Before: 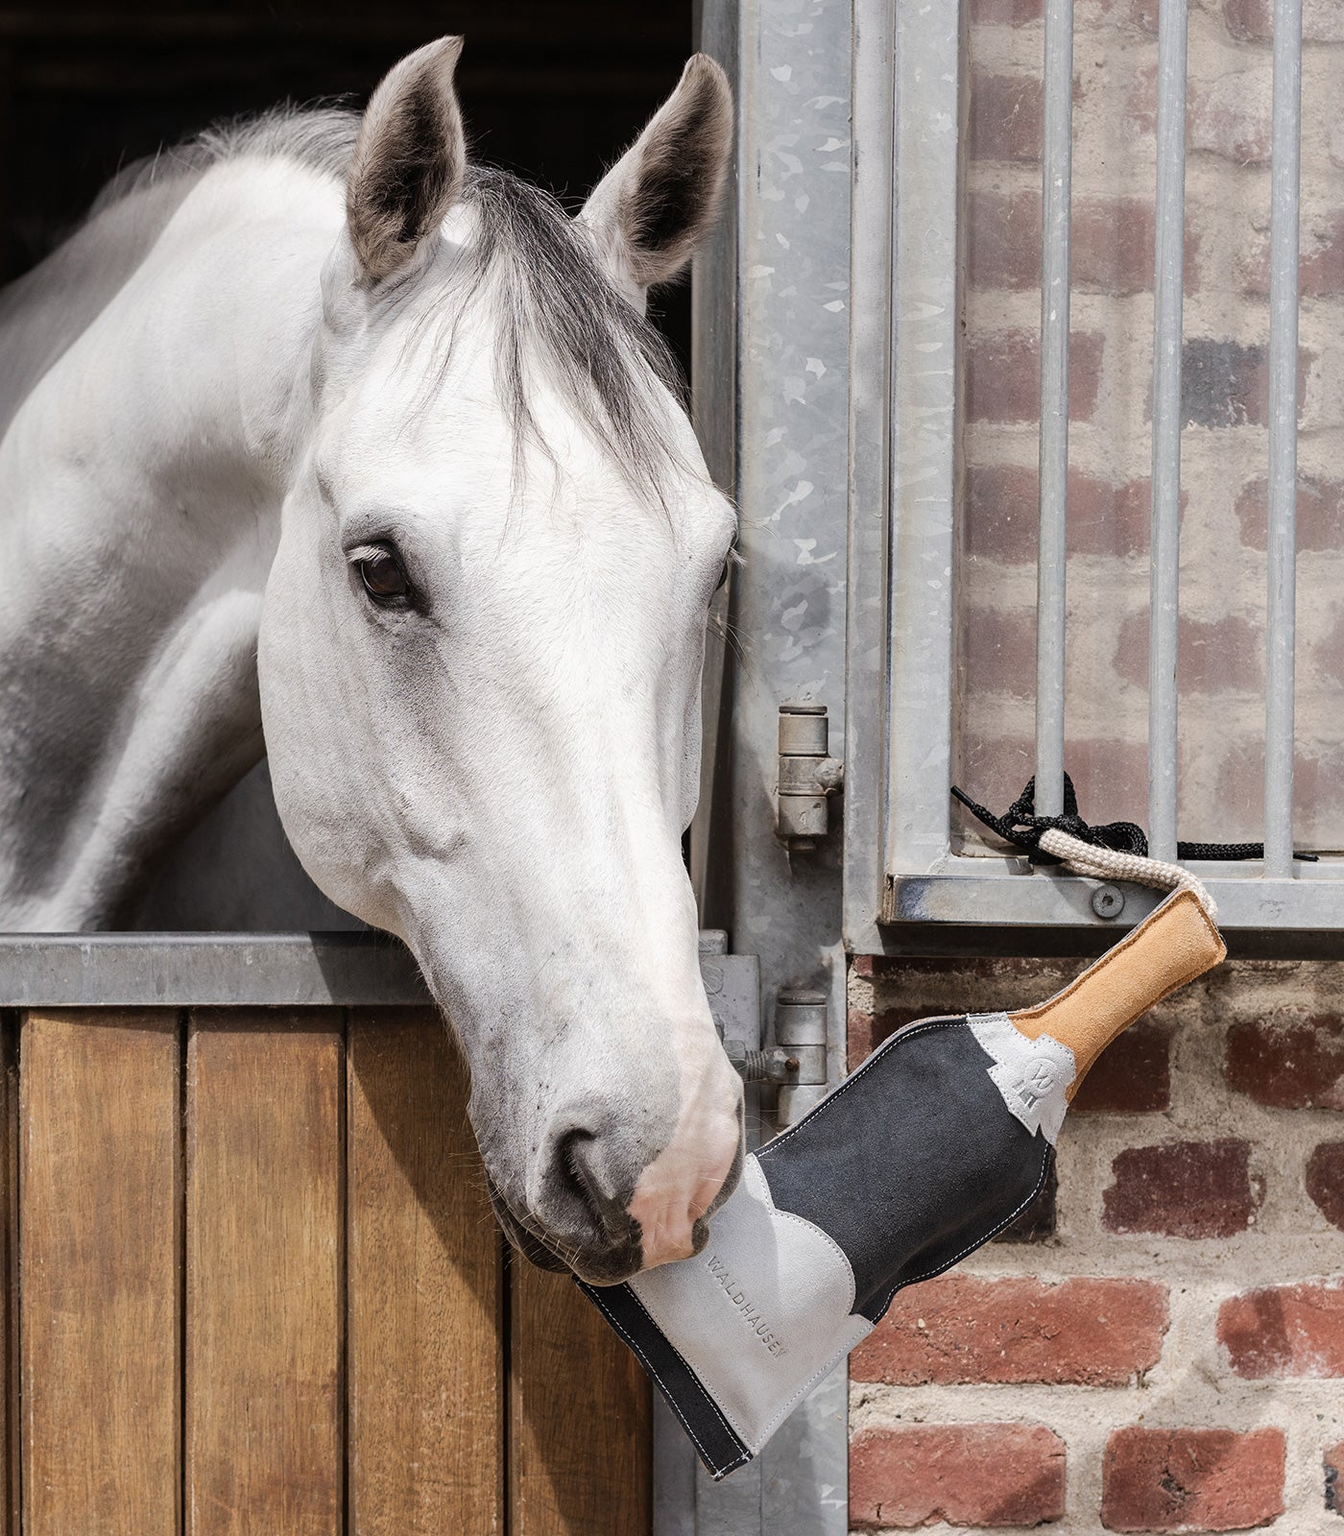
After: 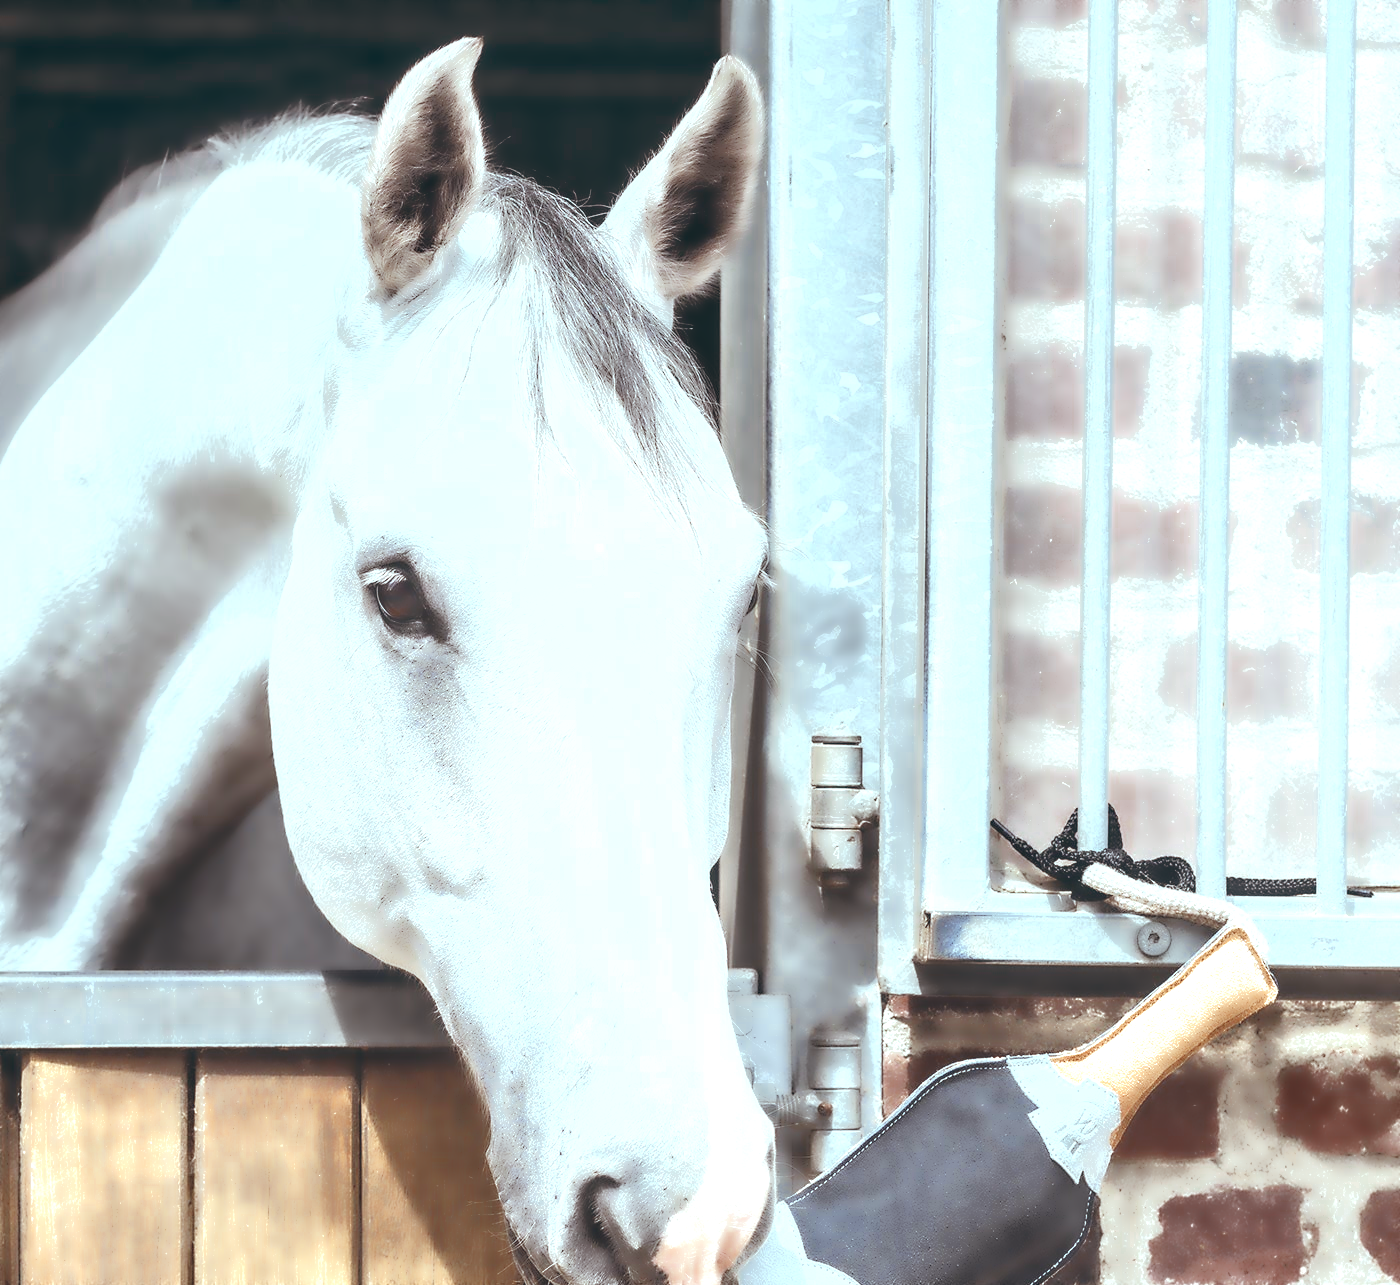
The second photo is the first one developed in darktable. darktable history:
local contrast: on, module defaults
exposure: black level correction 0, exposure 1.6 EV, compensate exposure bias true, compensate highlight preservation false
crop: bottom 19.644%
color balance: lift [1.003, 0.993, 1.001, 1.007], gamma [1.018, 1.072, 0.959, 0.928], gain [0.974, 0.873, 1.031, 1.127]
lowpass: radius 4, soften with bilateral filter, unbound 0
color zones: curves: ch0 [(0, 0.5) (0.125, 0.4) (0.25, 0.5) (0.375, 0.4) (0.5, 0.4) (0.625, 0.35) (0.75, 0.35) (0.875, 0.5)]; ch1 [(0, 0.35) (0.125, 0.45) (0.25, 0.35) (0.375, 0.35) (0.5, 0.35) (0.625, 0.35) (0.75, 0.45) (0.875, 0.35)]; ch2 [(0, 0.6) (0.125, 0.5) (0.25, 0.5) (0.375, 0.6) (0.5, 0.6) (0.625, 0.5) (0.75, 0.5) (0.875, 0.5)]
